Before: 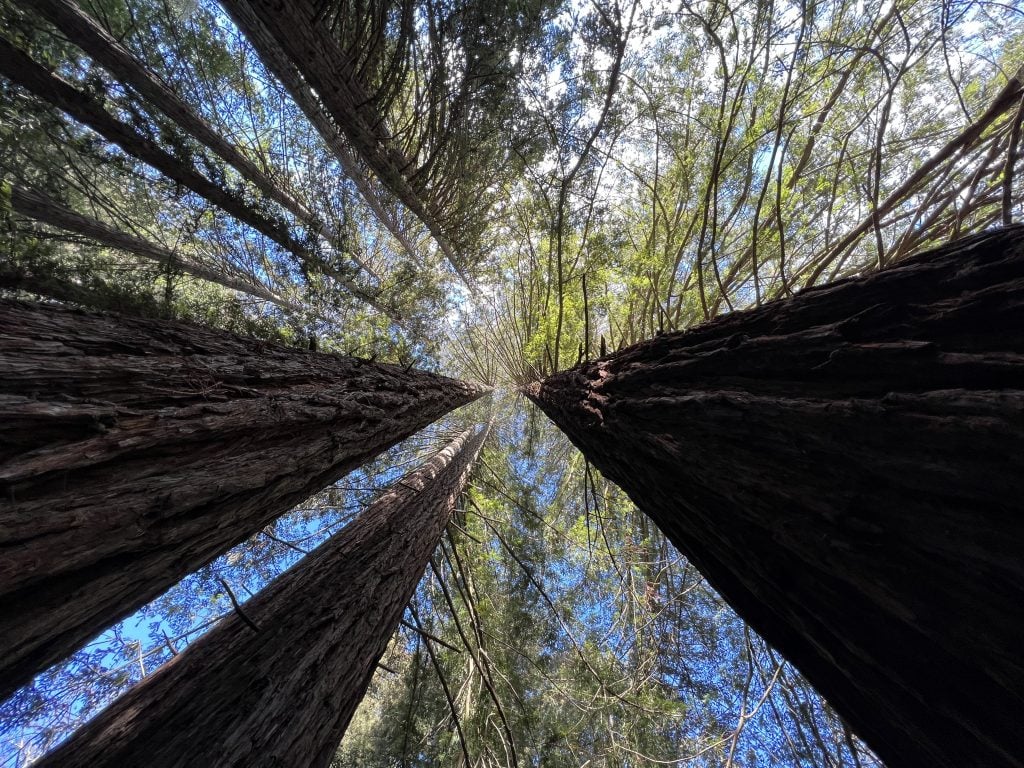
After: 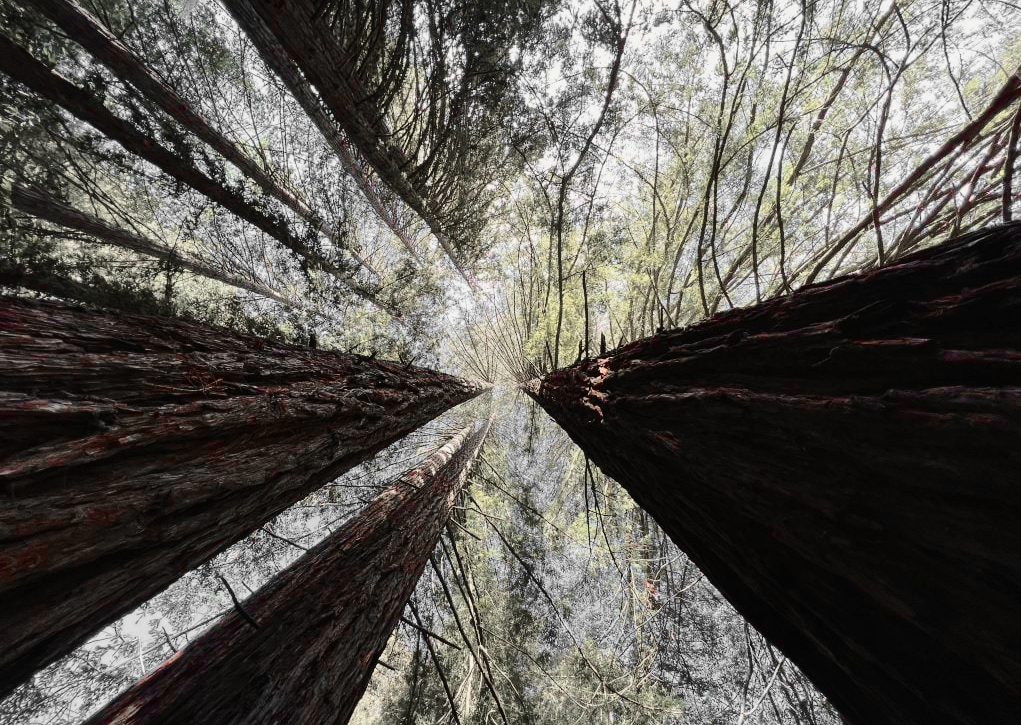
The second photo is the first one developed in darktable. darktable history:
tone curve: curves: ch0 [(0, 0.011) (0.104, 0.085) (0.236, 0.234) (0.398, 0.507) (0.498, 0.621) (0.65, 0.757) (0.835, 0.883) (1, 0.961)]; ch1 [(0, 0) (0.353, 0.344) (0.43, 0.401) (0.479, 0.476) (0.502, 0.502) (0.54, 0.542) (0.602, 0.613) (0.638, 0.668) (0.693, 0.727) (1, 1)]; ch2 [(0, 0) (0.34, 0.314) (0.434, 0.43) (0.5, 0.506) (0.521, 0.54) (0.54, 0.56) (0.595, 0.613) (0.644, 0.729) (1, 1)], color space Lab, independent channels, preserve colors none
shadows and highlights: shadows 20.91, highlights -35.45, soften with gaussian
crop: top 0.448%, right 0.264%, bottom 5.045%
color zones: curves: ch1 [(0, 0.831) (0.08, 0.771) (0.157, 0.268) (0.241, 0.207) (0.562, -0.005) (0.714, -0.013) (0.876, 0.01) (1, 0.831)]
velvia: strength 45%
